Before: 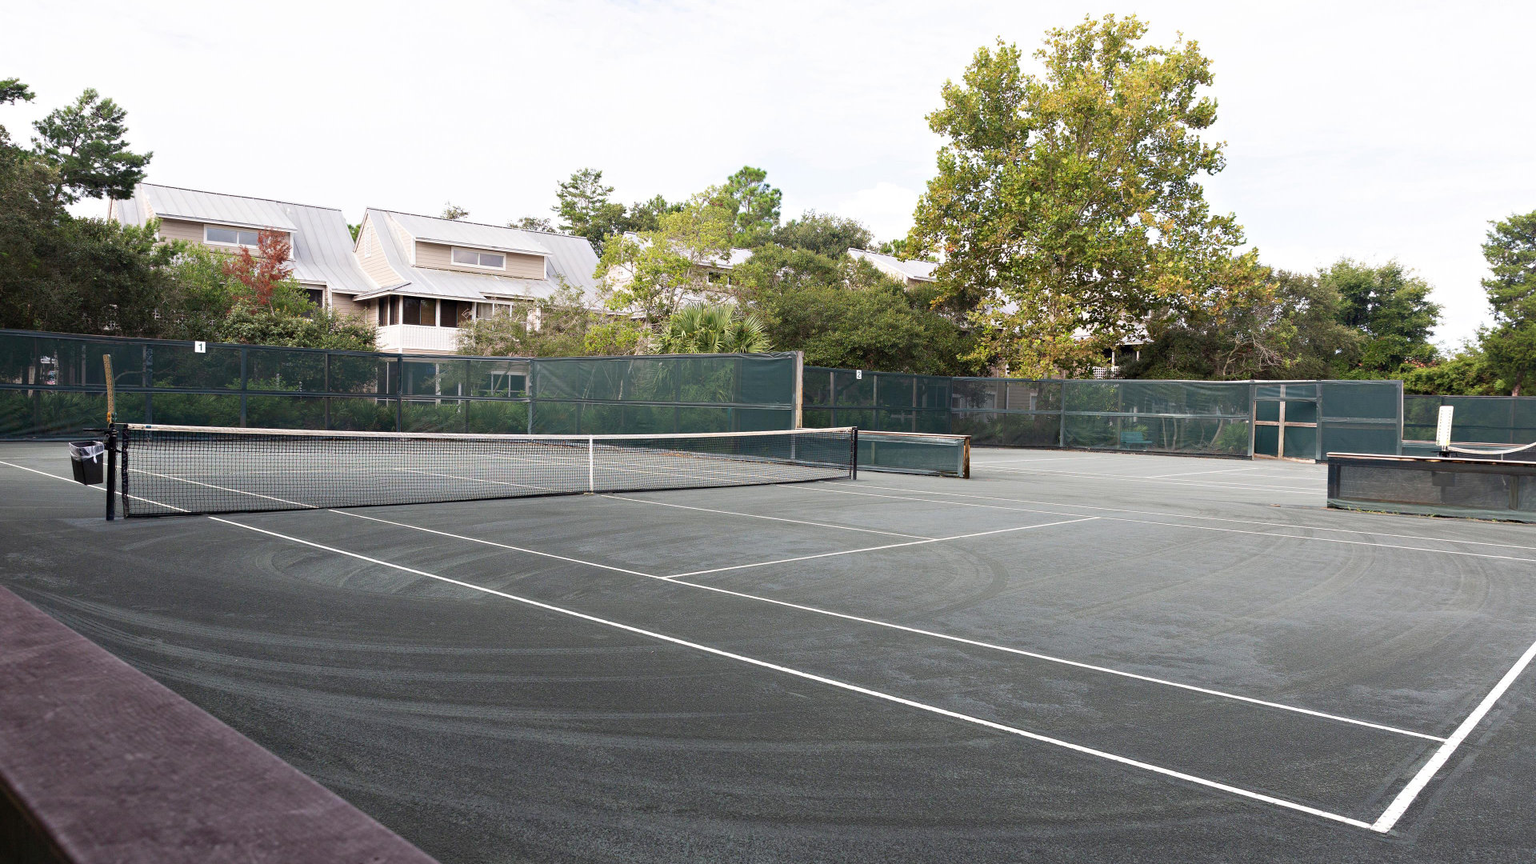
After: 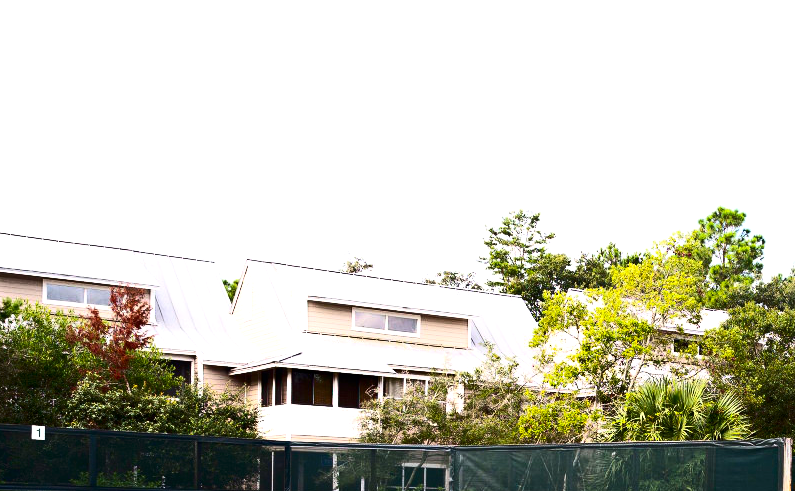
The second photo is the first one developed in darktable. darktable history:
color balance rgb: linear chroma grading › global chroma 15.192%, perceptual saturation grading › global saturation 25.652%, perceptual brilliance grading › highlights 14.452%, perceptual brilliance grading › mid-tones -5.154%, perceptual brilliance grading › shadows -27.67%, global vibrance 11.365%, contrast 4.754%
contrast brightness saturation: contrast 0.299
crop and rotate: left 11.063%, top 0.11%, right 47.487%, bottom 54.361%
